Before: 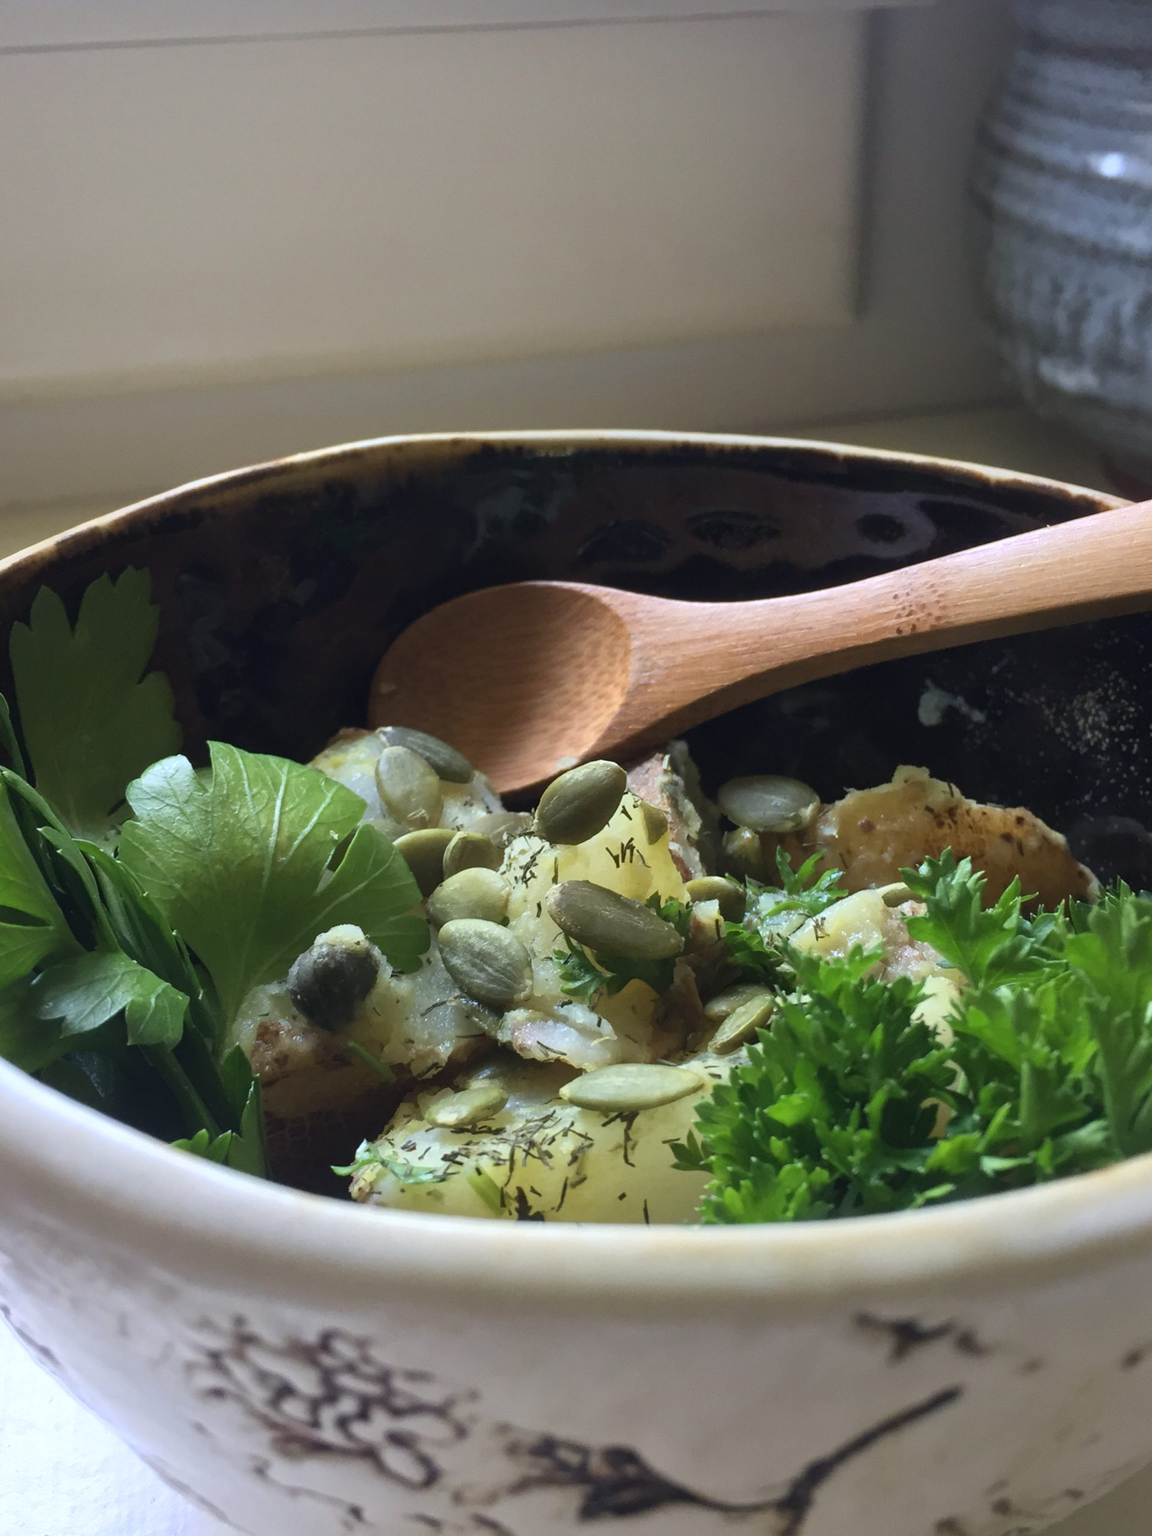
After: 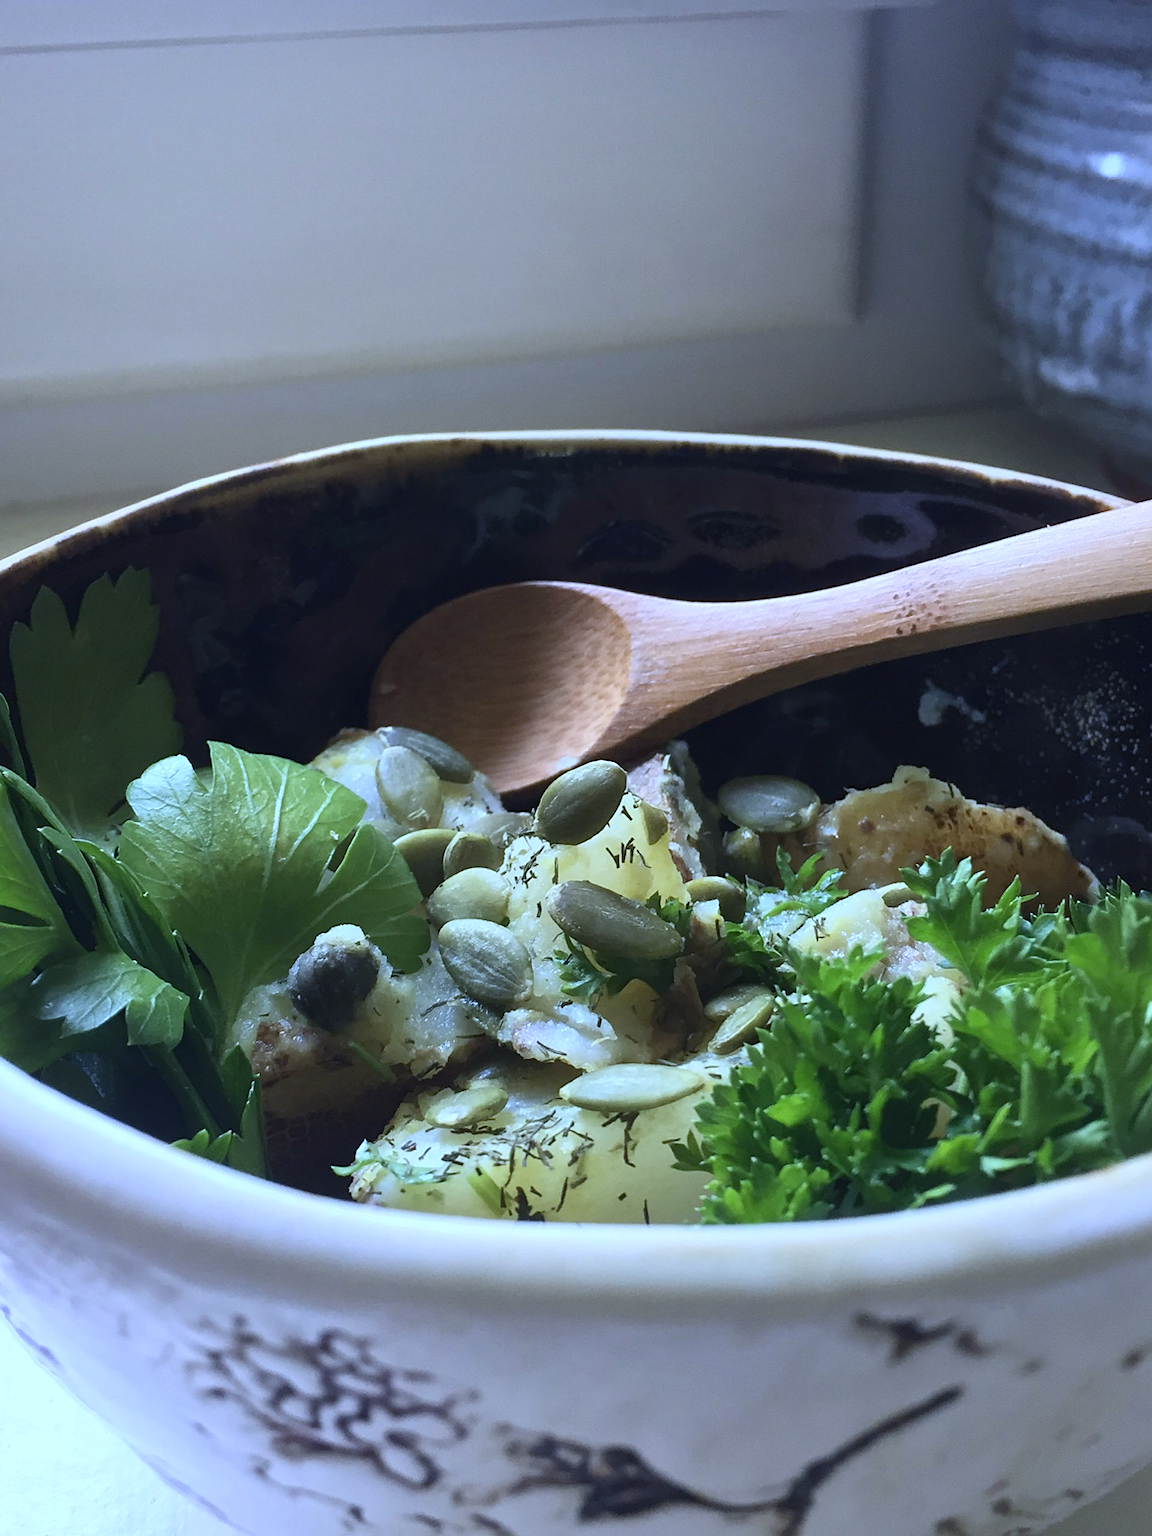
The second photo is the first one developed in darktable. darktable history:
white balance: red 0.871, blue 1.249
contrast brightness saturation: contrast 0.15, brightness 0.05
sharpen: on, module defaults
